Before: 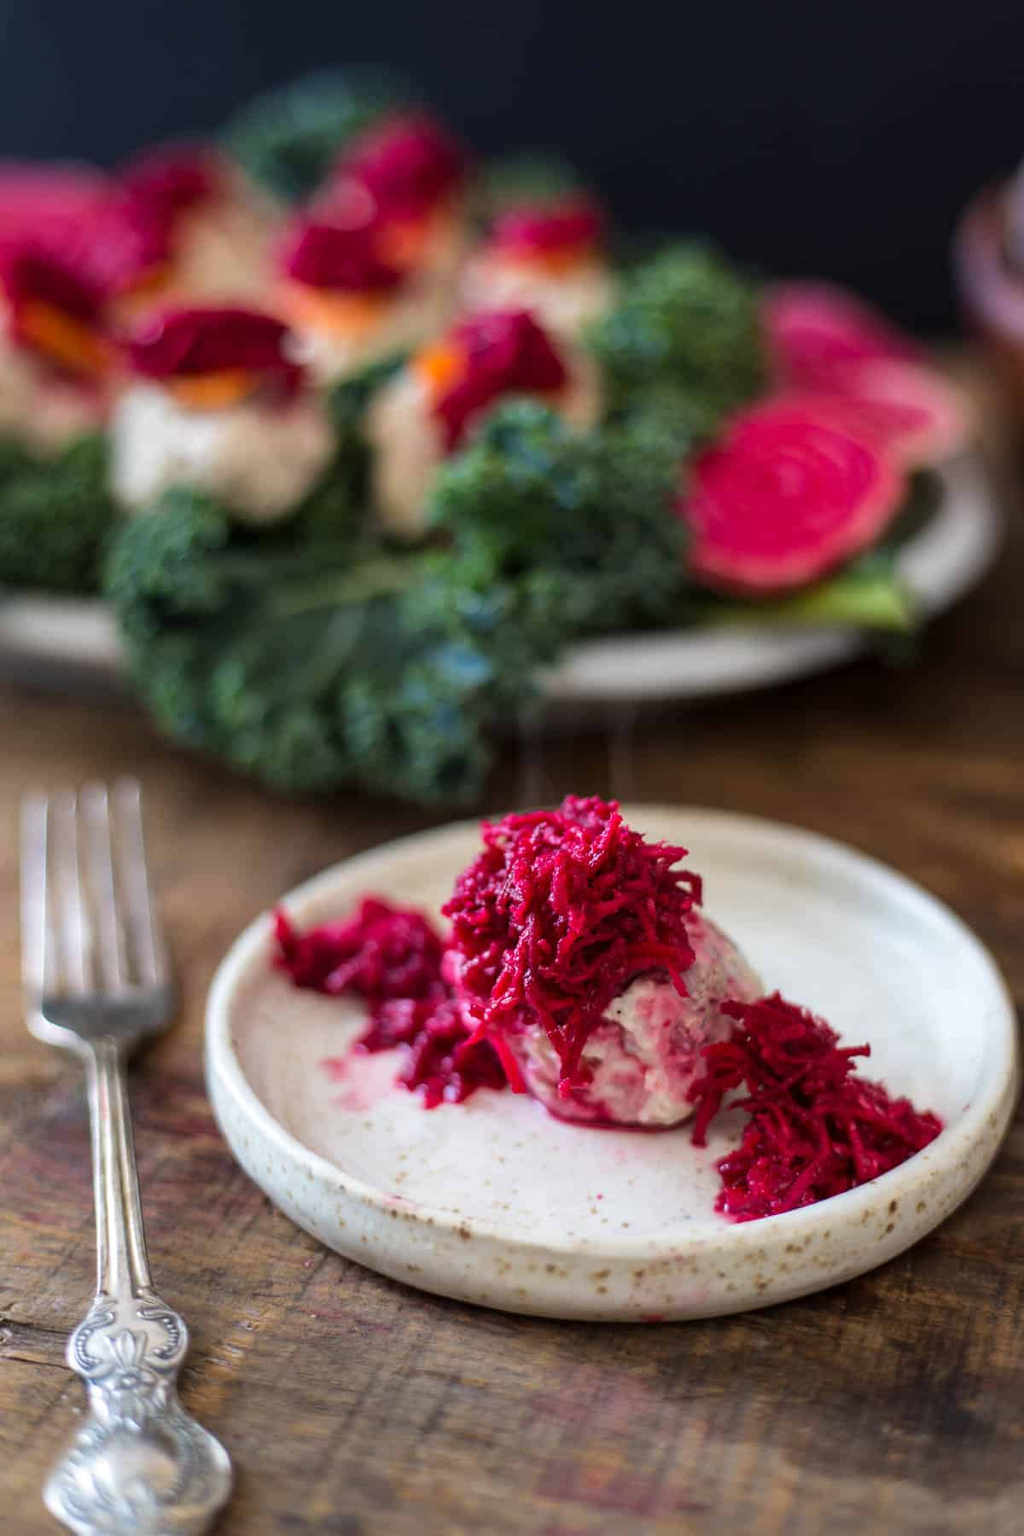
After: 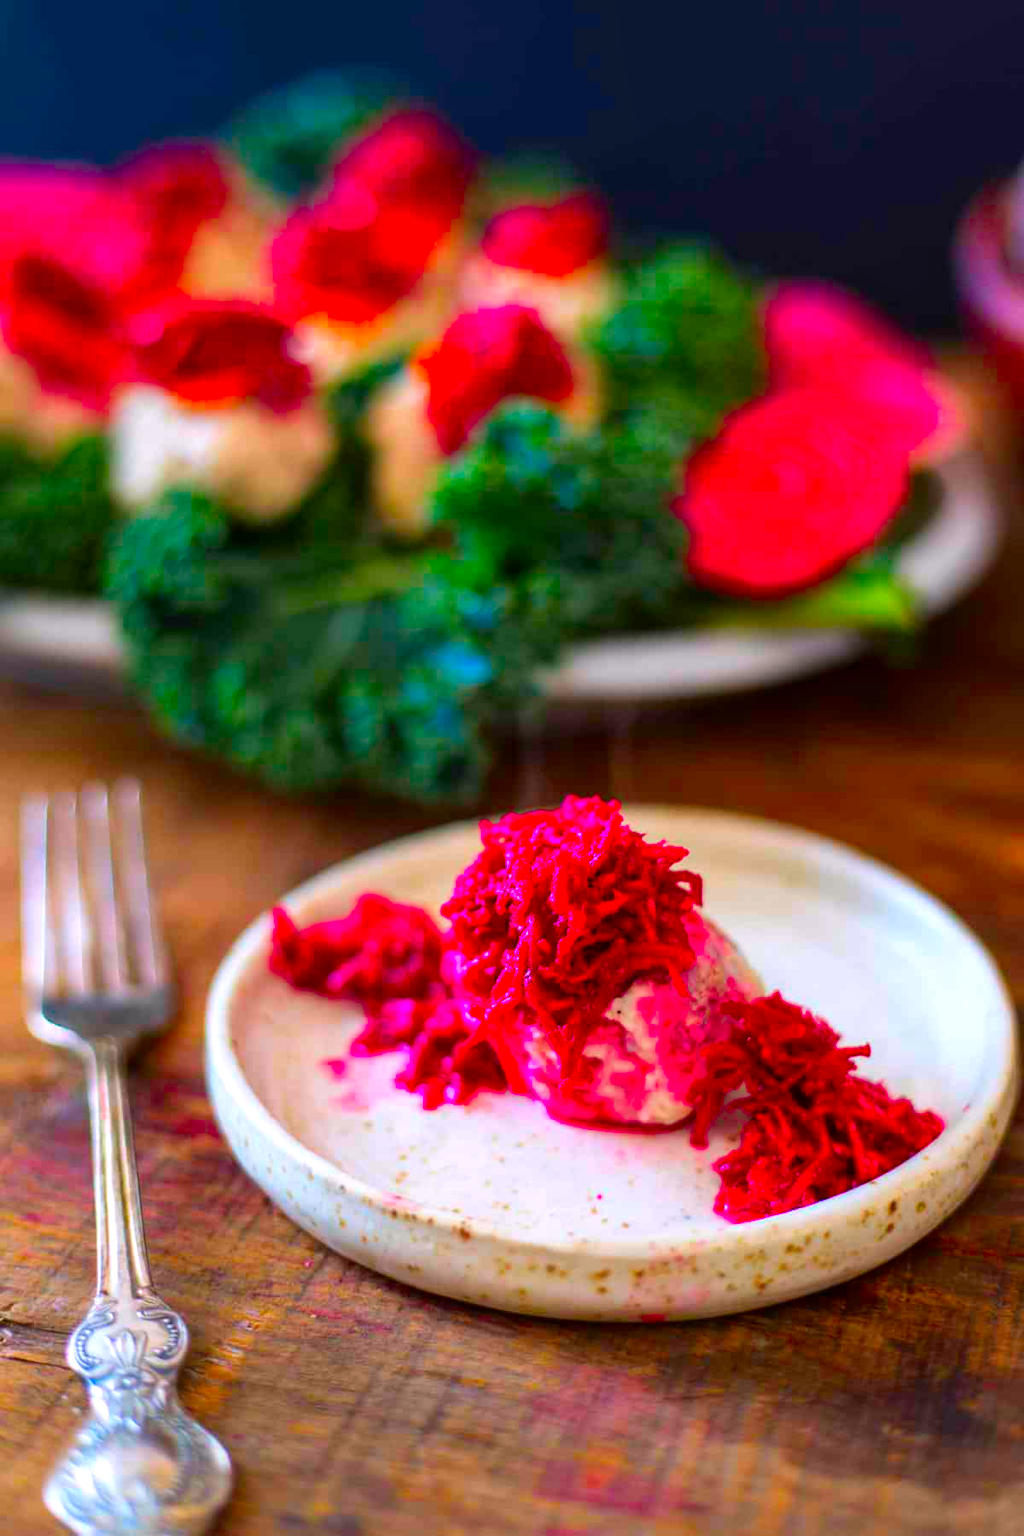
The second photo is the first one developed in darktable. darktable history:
tone equalizer: mask exposure compensation -0.489 EV
color correction: highlights a* 1.67, highlights b* -1.67, saturation 2.51
levels: levels [0, 0.48, 0.961]
